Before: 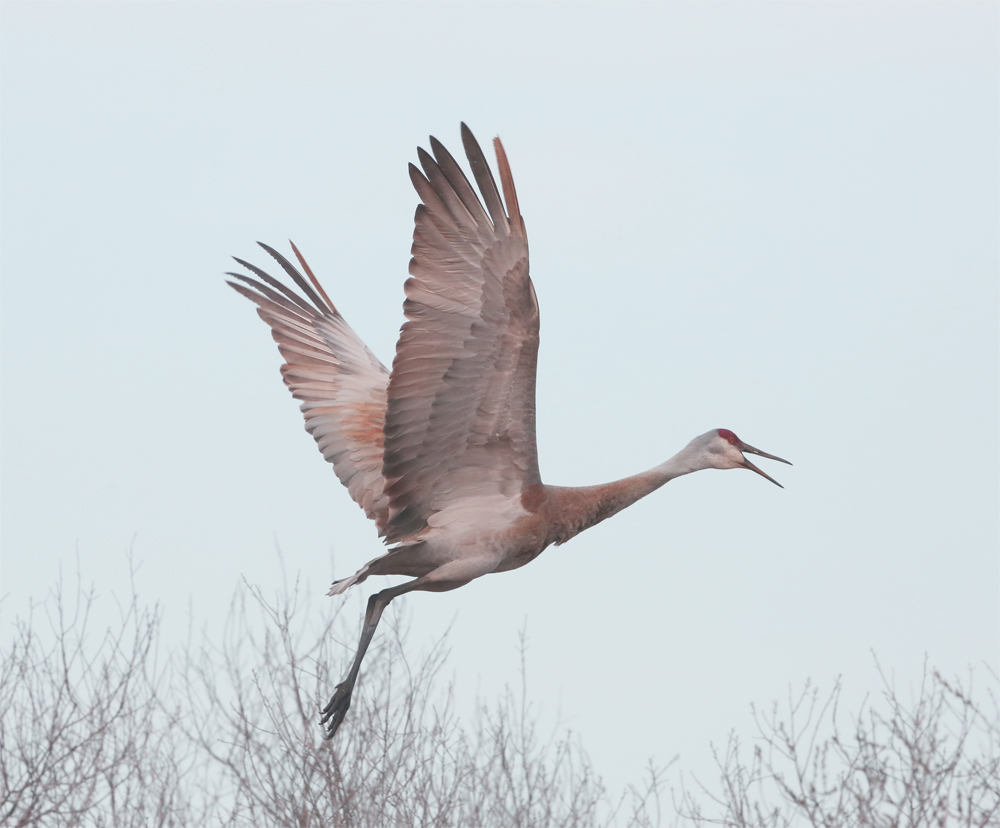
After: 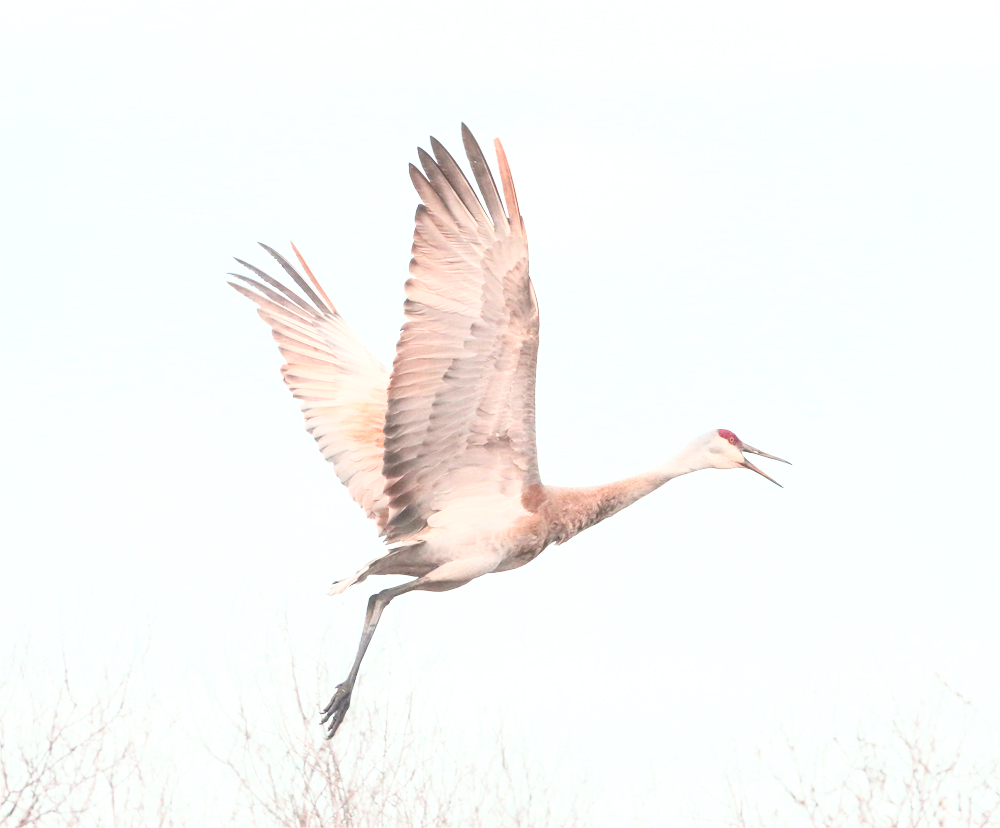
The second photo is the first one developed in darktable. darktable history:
contrast brightness saturation: contrast 0.427, brightness 0.554, saturation -0.209
exposure: exposure 0.744 EV, compensate exposure bias true, compensate highlight preservation false
color balance rgb: power › chroma 0.252%, power › hue 62.03°, linear chroma grading › global chroma 14.567%, perceptual saturation grading › global saturation 35.064%, perceptual saturation grading › highlights -29.893%, perceptual saturation grading › shadows 35.942%, global vibrance 9.728%
color correction: highlights a* -1.02, highlights b* 4.52, shadows a* 3.6
local contrast: on, module defaults
